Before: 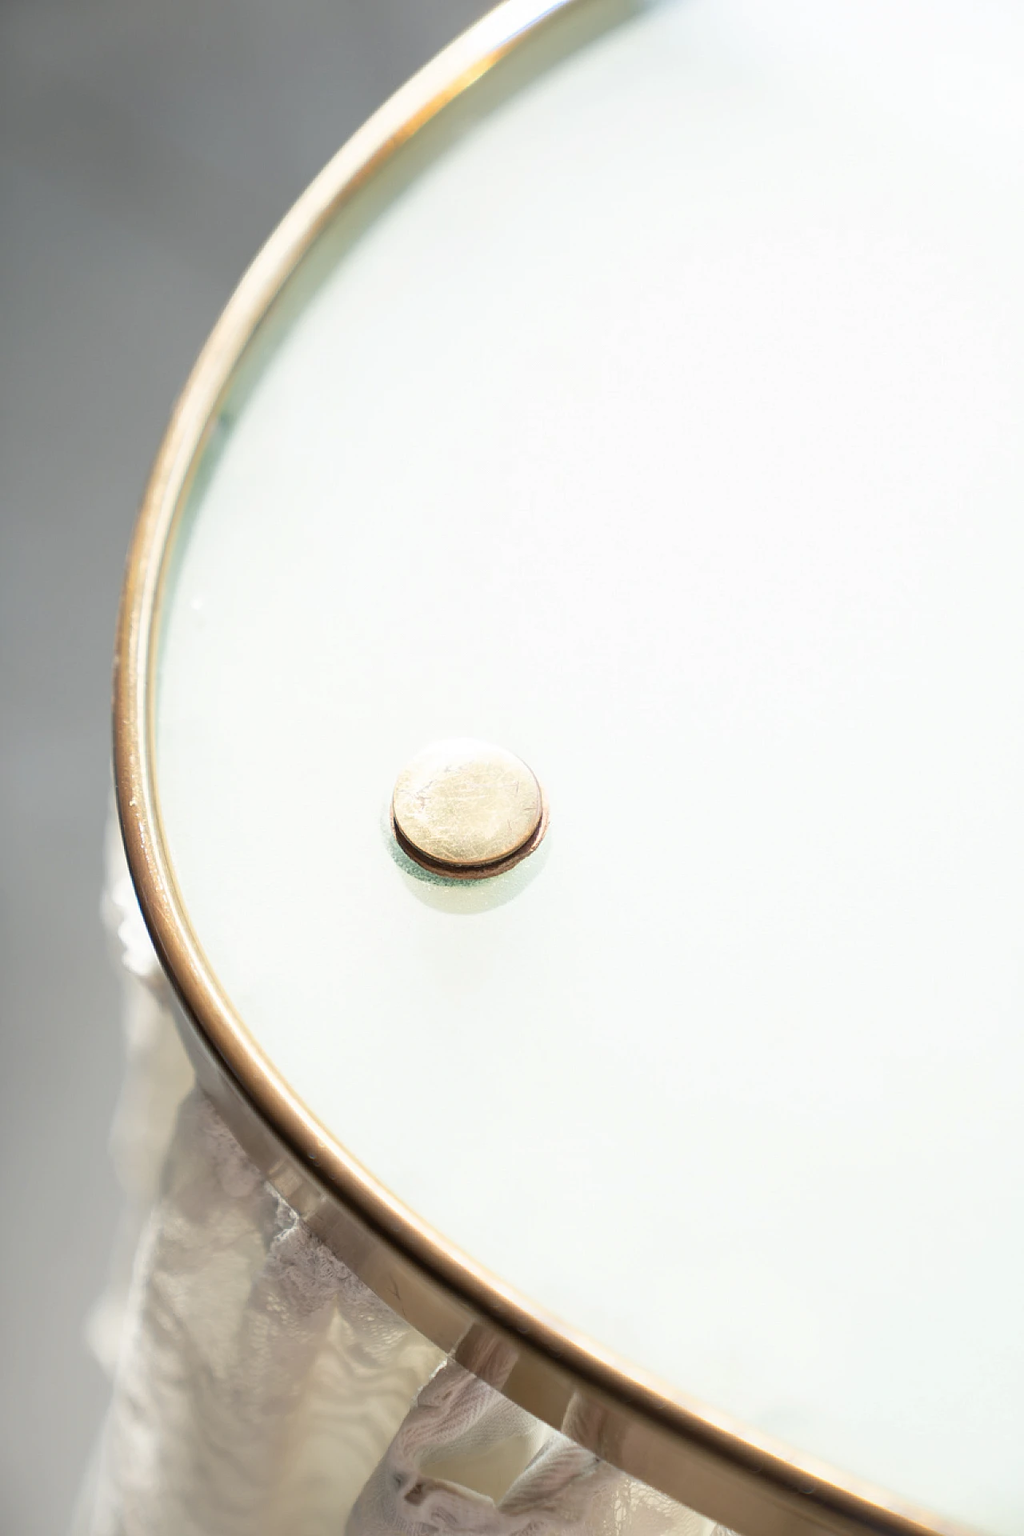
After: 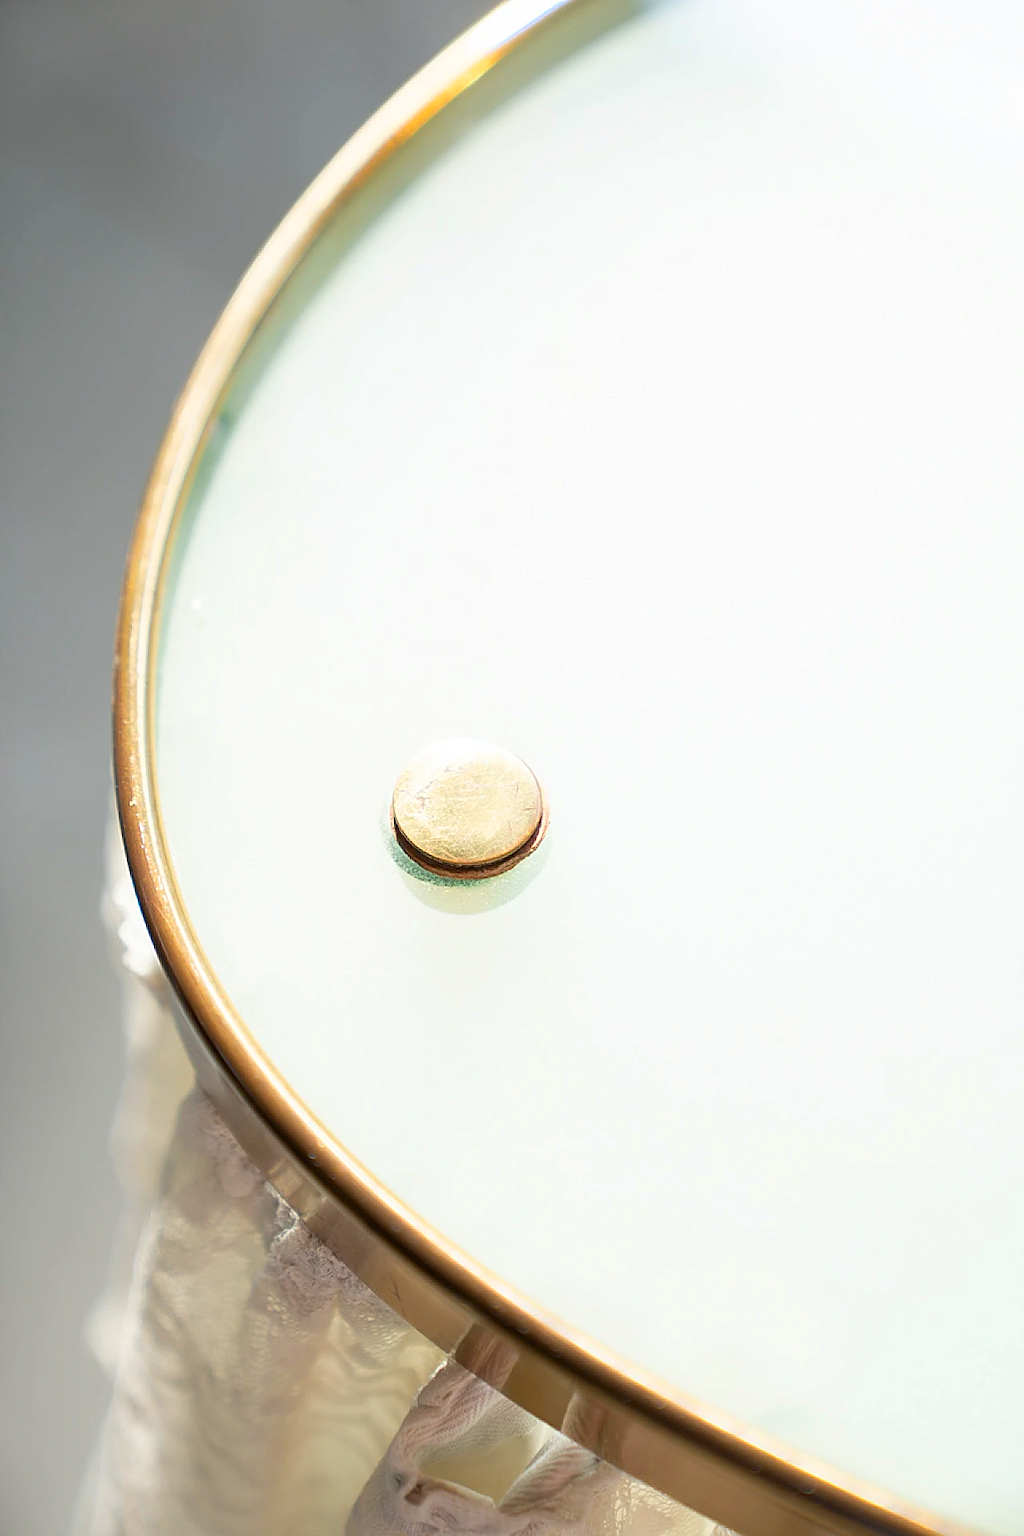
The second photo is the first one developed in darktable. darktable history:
contrast brightness saturation: saturation 0.5
sharpen: on, module defaults
